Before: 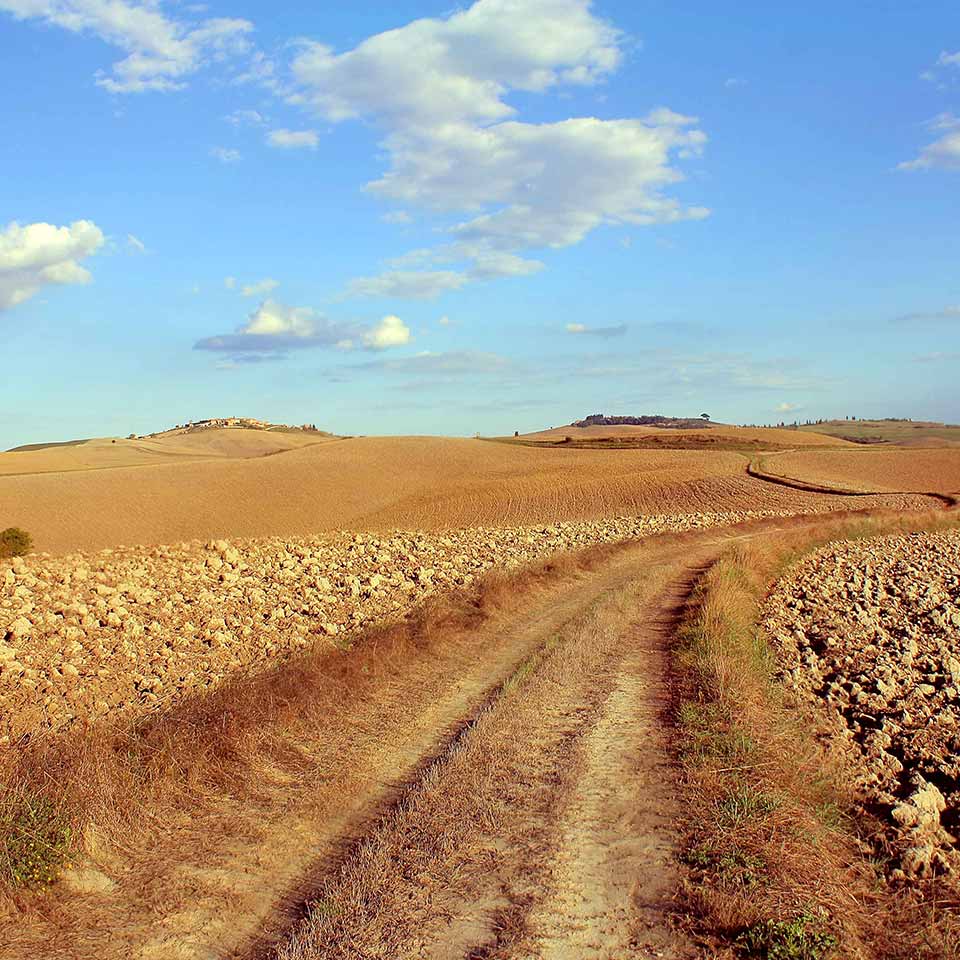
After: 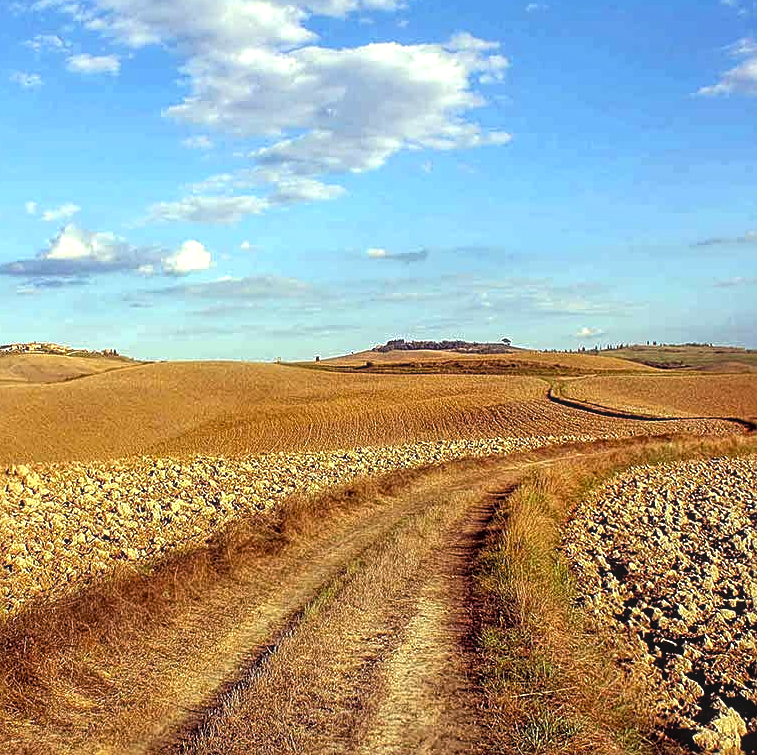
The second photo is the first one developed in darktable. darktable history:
local contrast: highlights 74%, shadows 55%, detail 176%, midtone range 0.207
sharpen: on, module defaults
color balance rgb: shadows lift › luminance -10%, power › luminance -9%, linear chroma grading › global chroma 10%, global vibrance 10%, contrast 15%, saturation formula JzAzBz (2021)
crop and rotate: left 20.74%, top 7.912%, right 0.375%, bottom 13.378%
